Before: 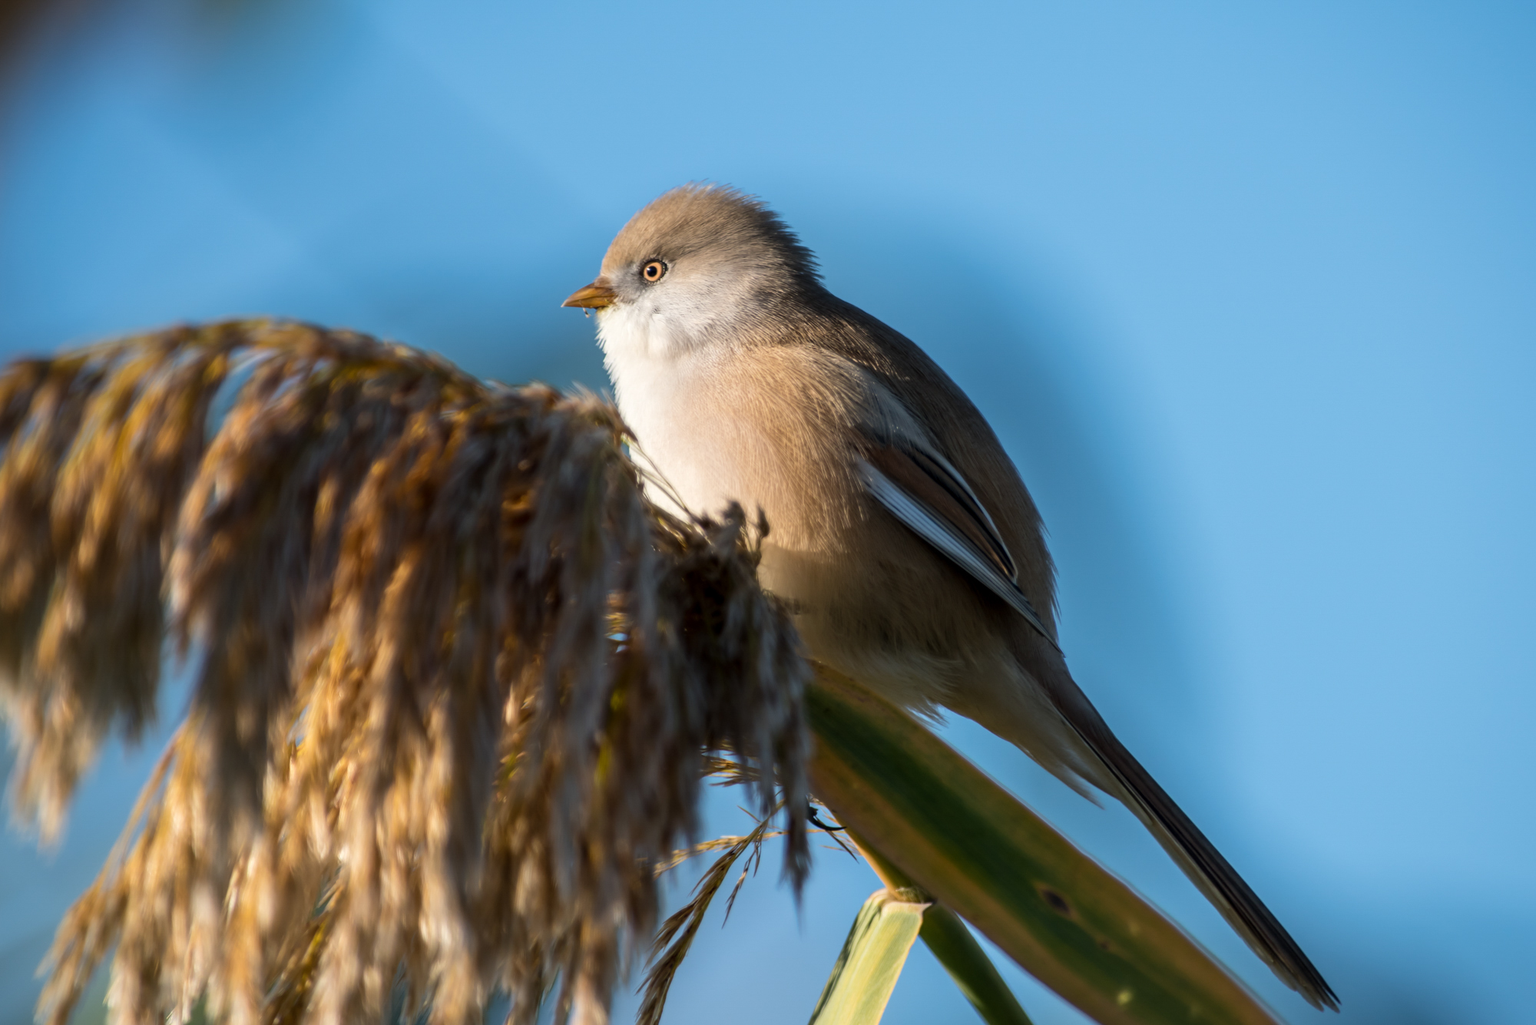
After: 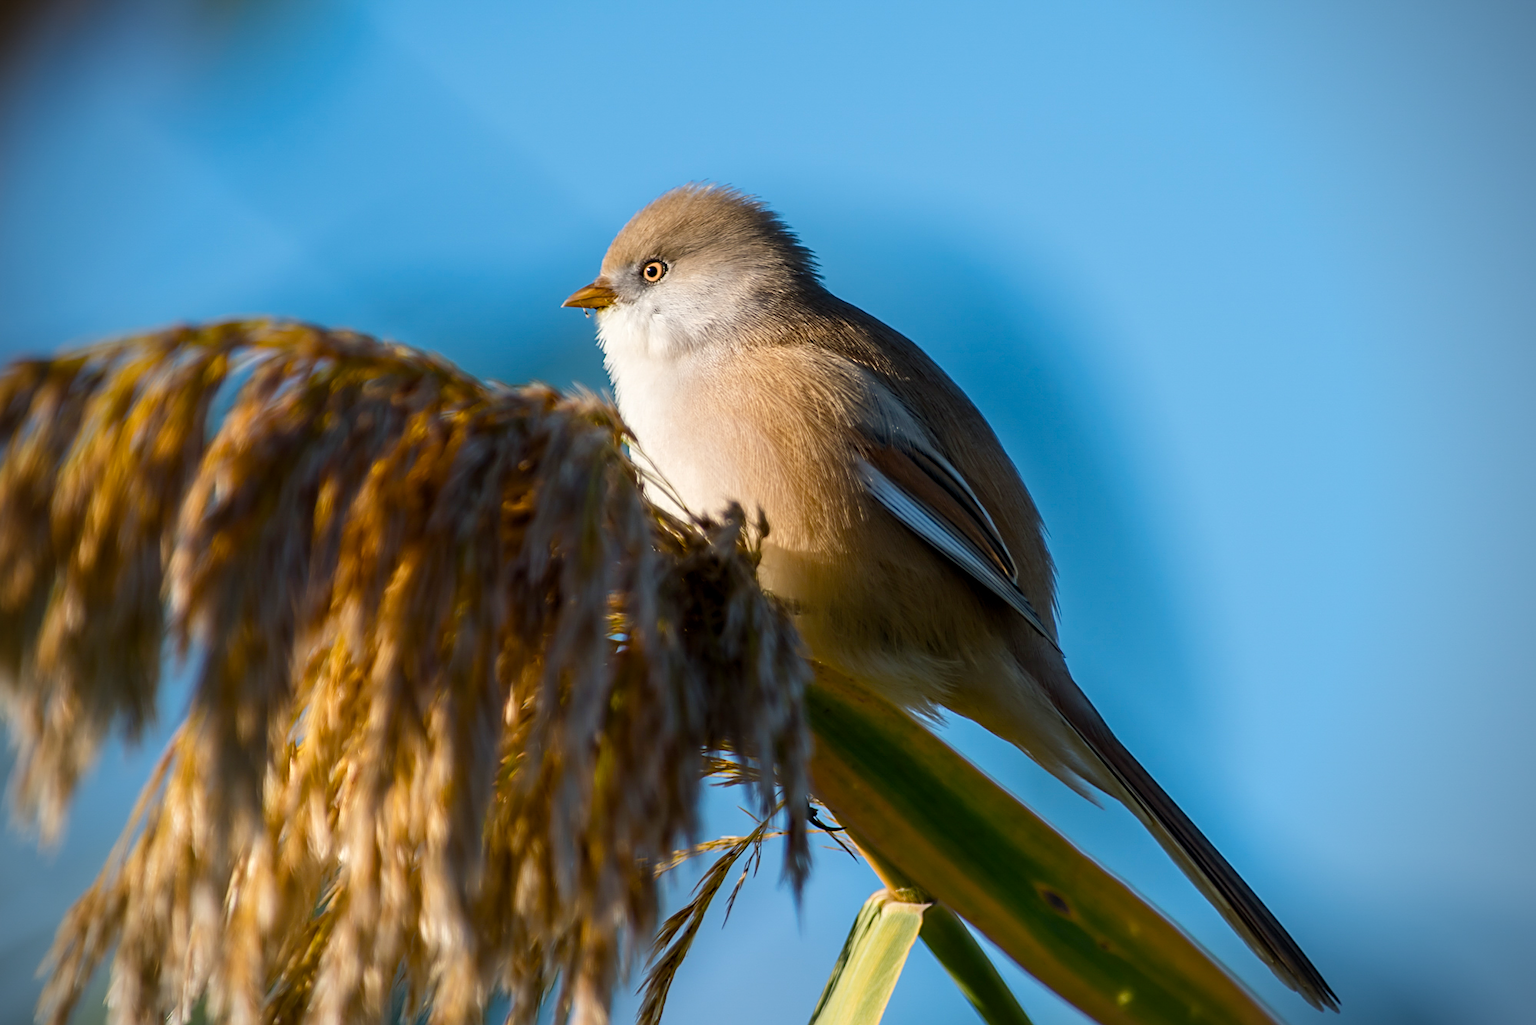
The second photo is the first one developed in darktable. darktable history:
vignetting: fall-off radius 61.13%, brightness -0.575, center (-0.033, -0.041), unbound false
color balance rgb: perceptual saturation grading › global saturation 35.082%, perceptual saturation grading › highlights -29.966%, perceptual saturation grading › shadows 35.01%
sharpen: on, module defaults
